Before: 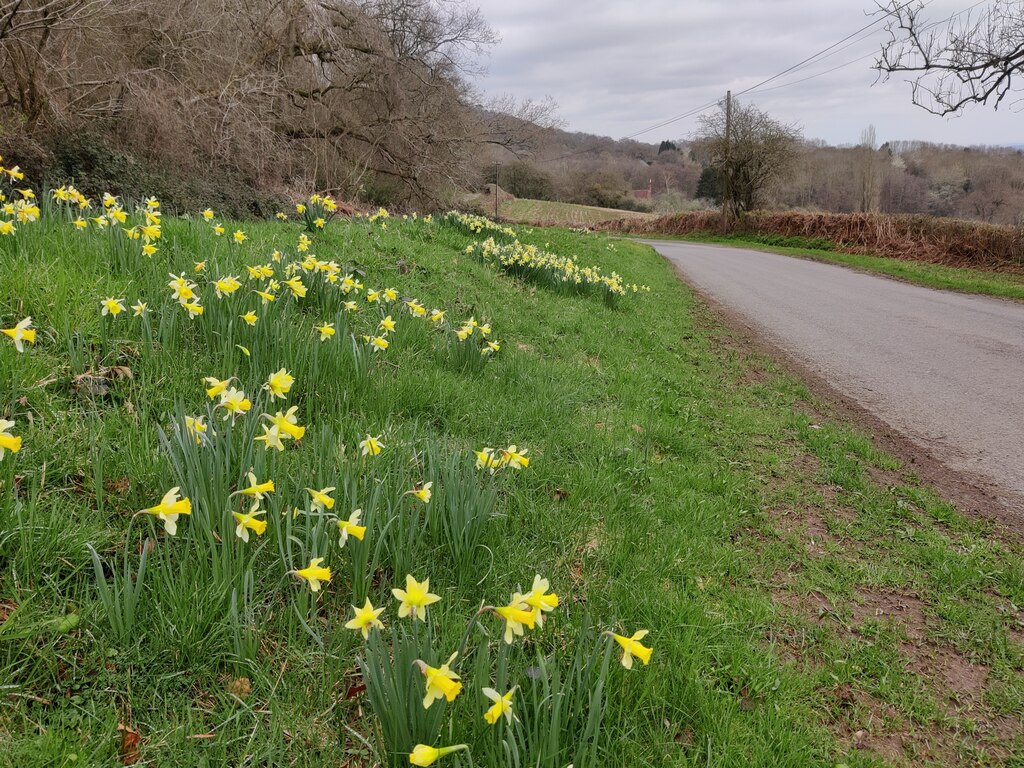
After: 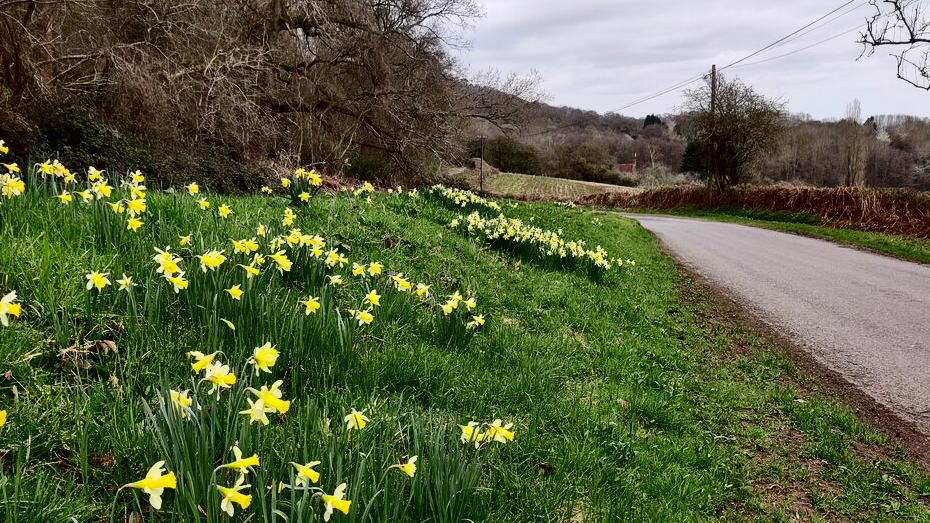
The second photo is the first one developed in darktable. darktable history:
local contrast: mode bilateral grid, contrast 29, coarseness 26, midtone range 0.2
crop: left 1.522%, top 3.435%, right 7.563%, bottom 28.42%
contrast brightness saturation: contrast 0.332, brightness -0.078, saturation 0.171
exposure: black level correction 0.002, exposure -0.101 EV, compensate exposure bias true, compensate highlight preservation false
